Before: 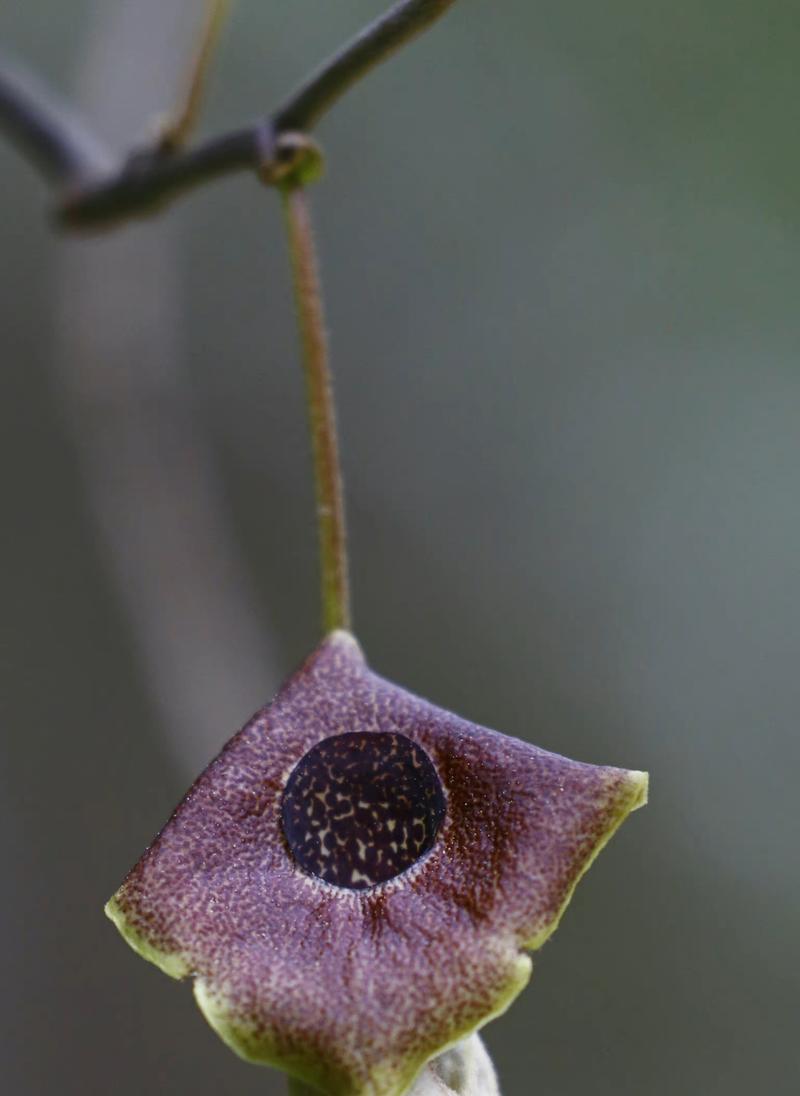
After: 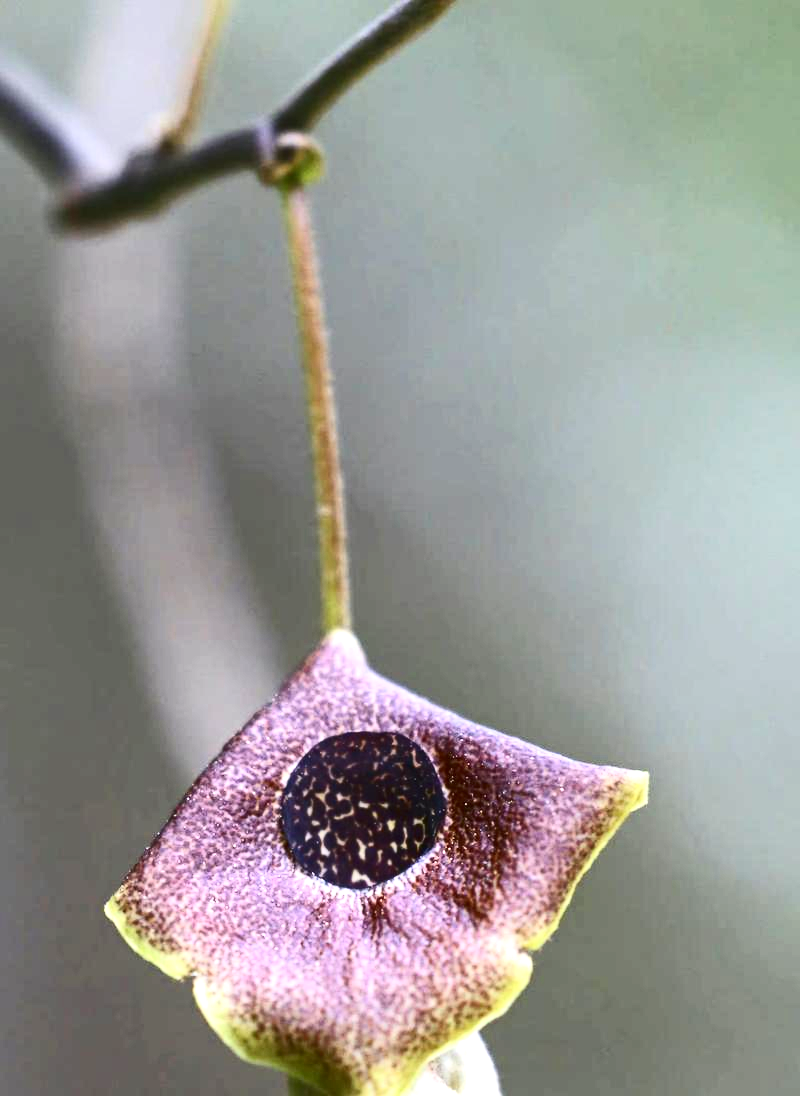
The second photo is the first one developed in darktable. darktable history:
contrast brightness saturation: contrast 0.295
exposure: black level correction 0, exposure 1.46 EV, compensate highlight preservation false
